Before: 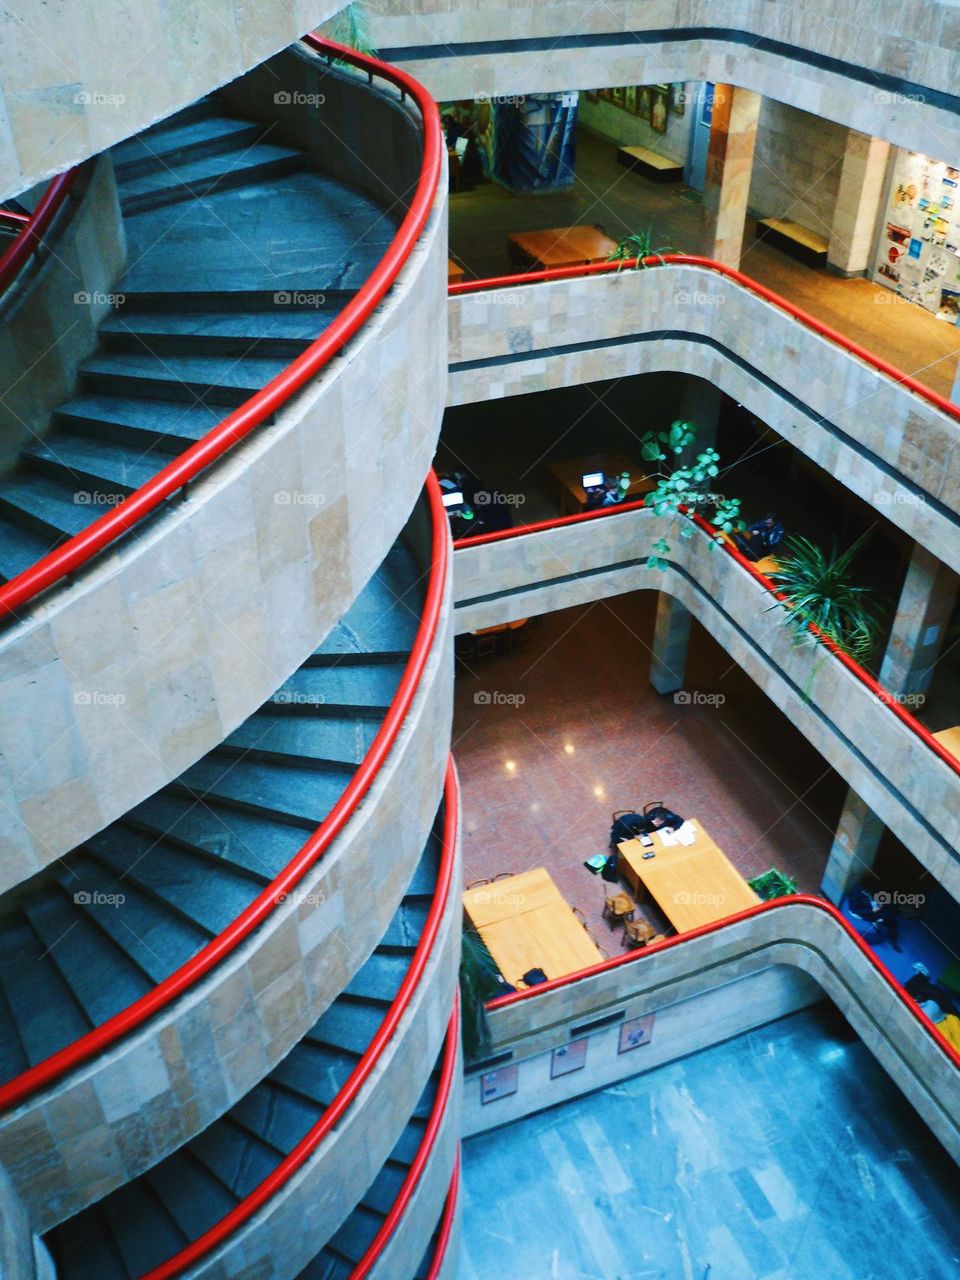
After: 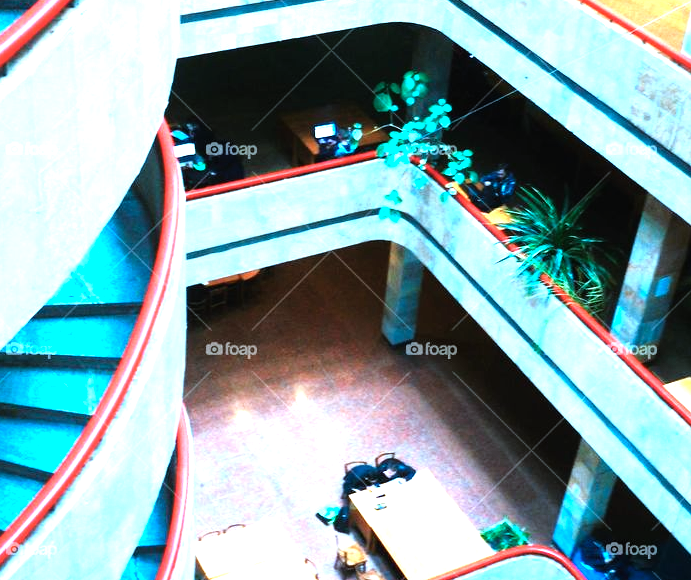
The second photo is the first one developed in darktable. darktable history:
crop and rotate: left 27.993%, top 27.322%, bottom 27.351%
exposure: exposure 0.567 EV, compensate highlight preservation false
tone equalizer: -8 EV -1.05 EV, -7 EV -1.02 EV, -6 EV -0.894 EV, -5 EV -0.611 EV, -3 EV 0.588 EV, -2 EV 0.854 EV, -1 EV 0.997 EV, +0 EV 1.07 EV, smoothing 1
color correction: highlights a* -10.42, highlights b* -19.47
